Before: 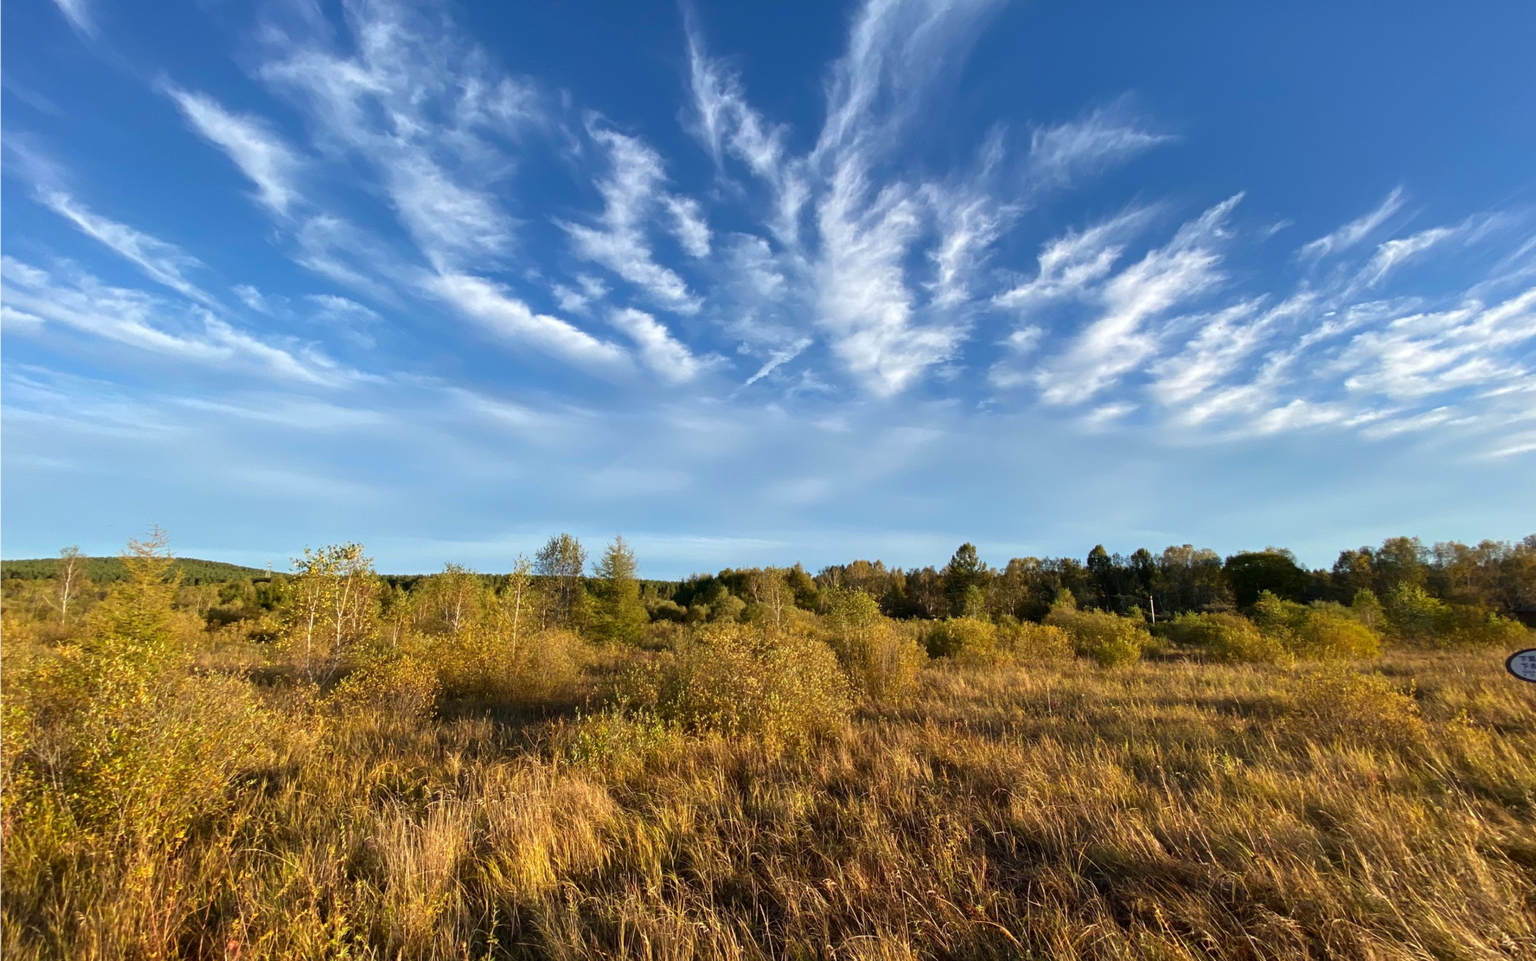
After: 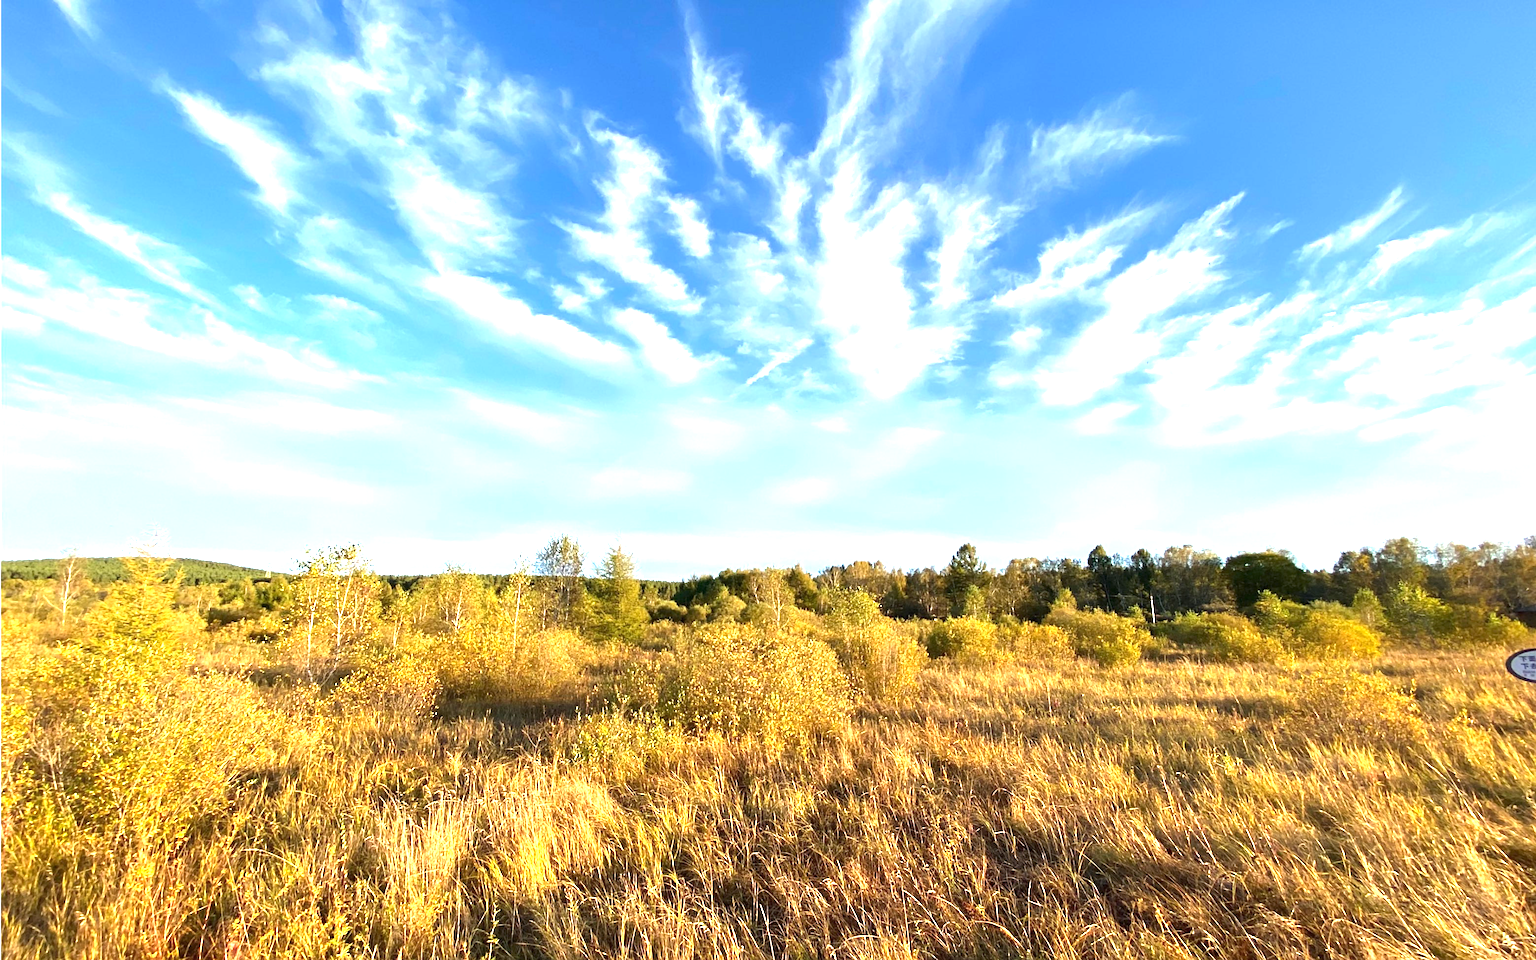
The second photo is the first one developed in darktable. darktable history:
exposure: black level correction 0, exposure 1.541 EV, compensate highlight preservation false
sharpen: radius 1.846, amount 0.403, threshold 1.703
